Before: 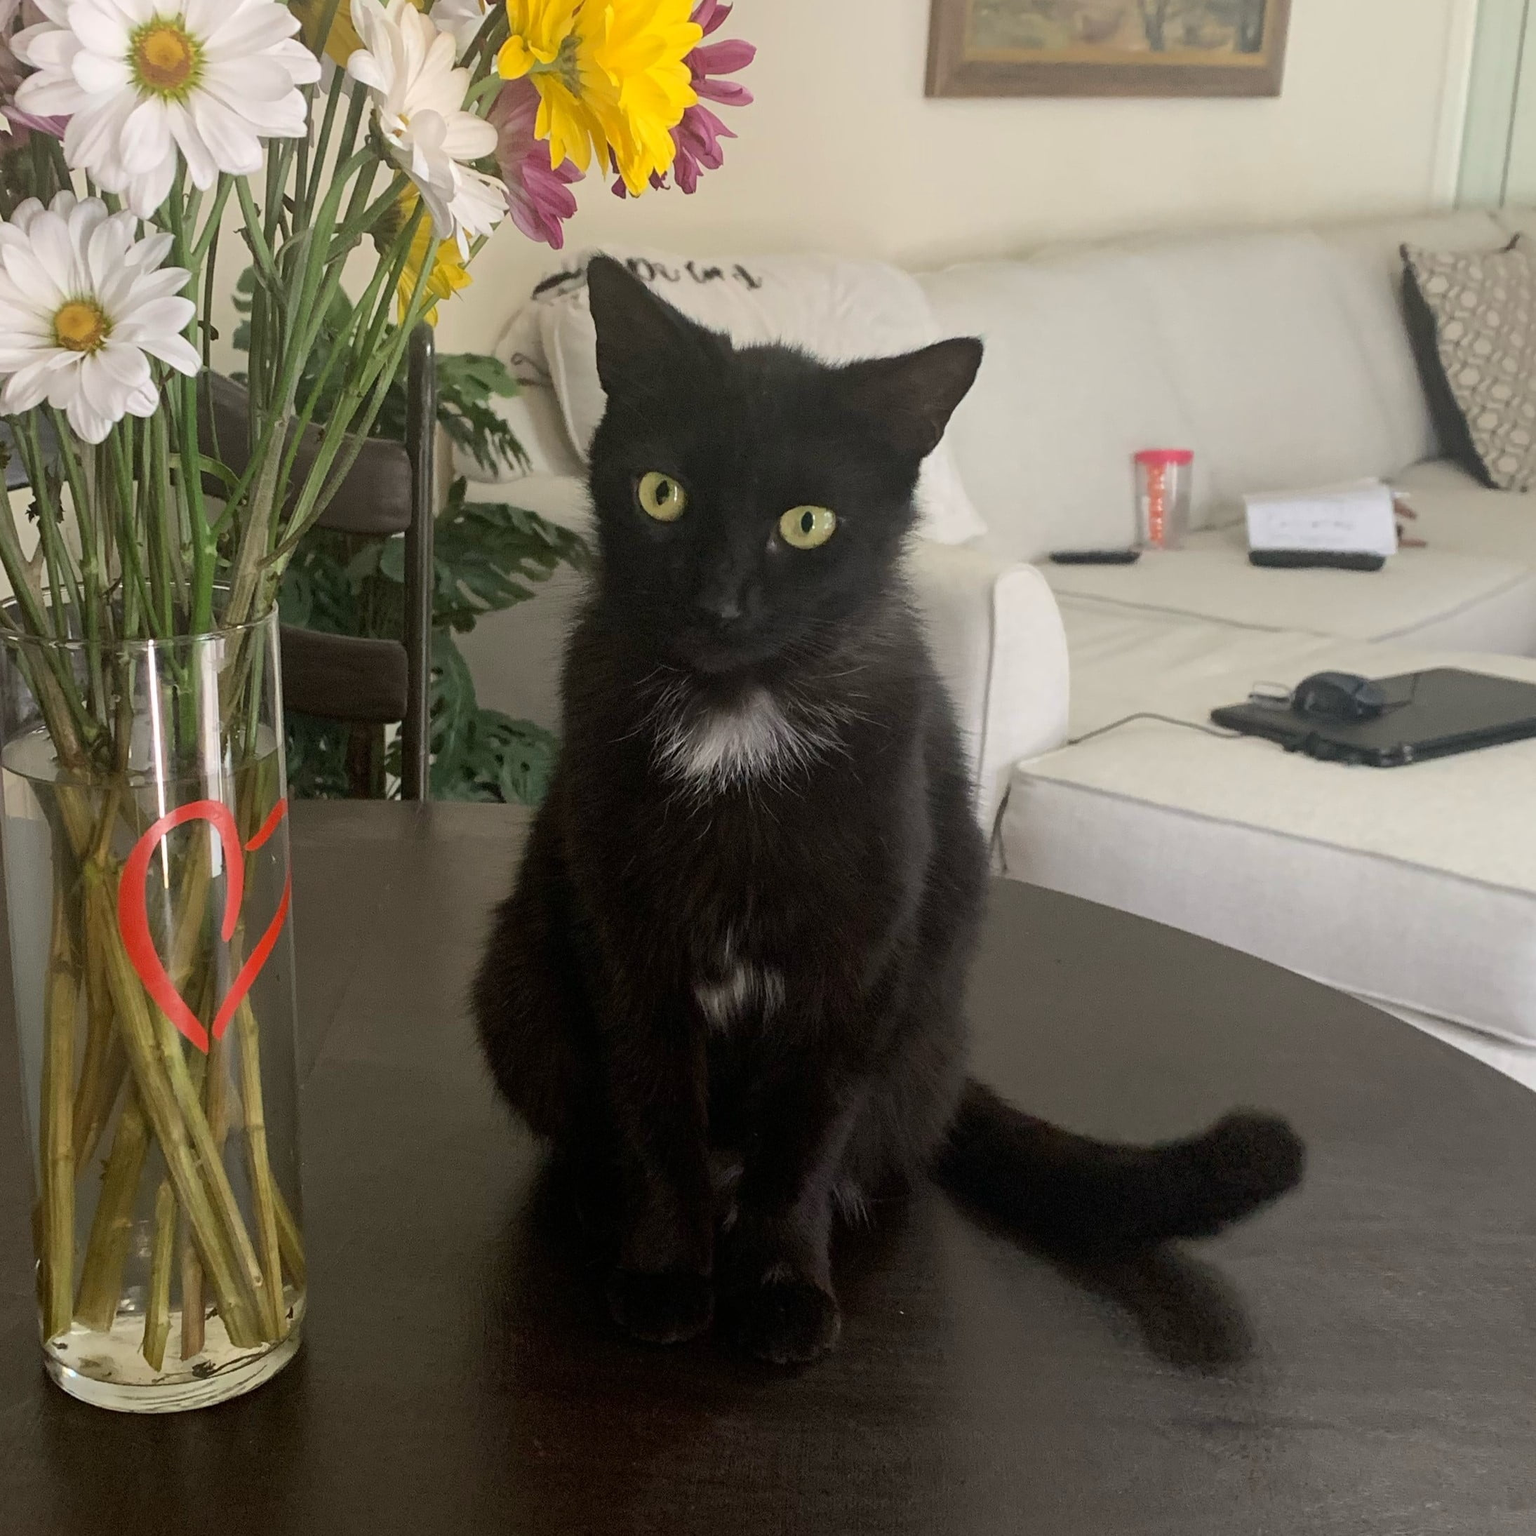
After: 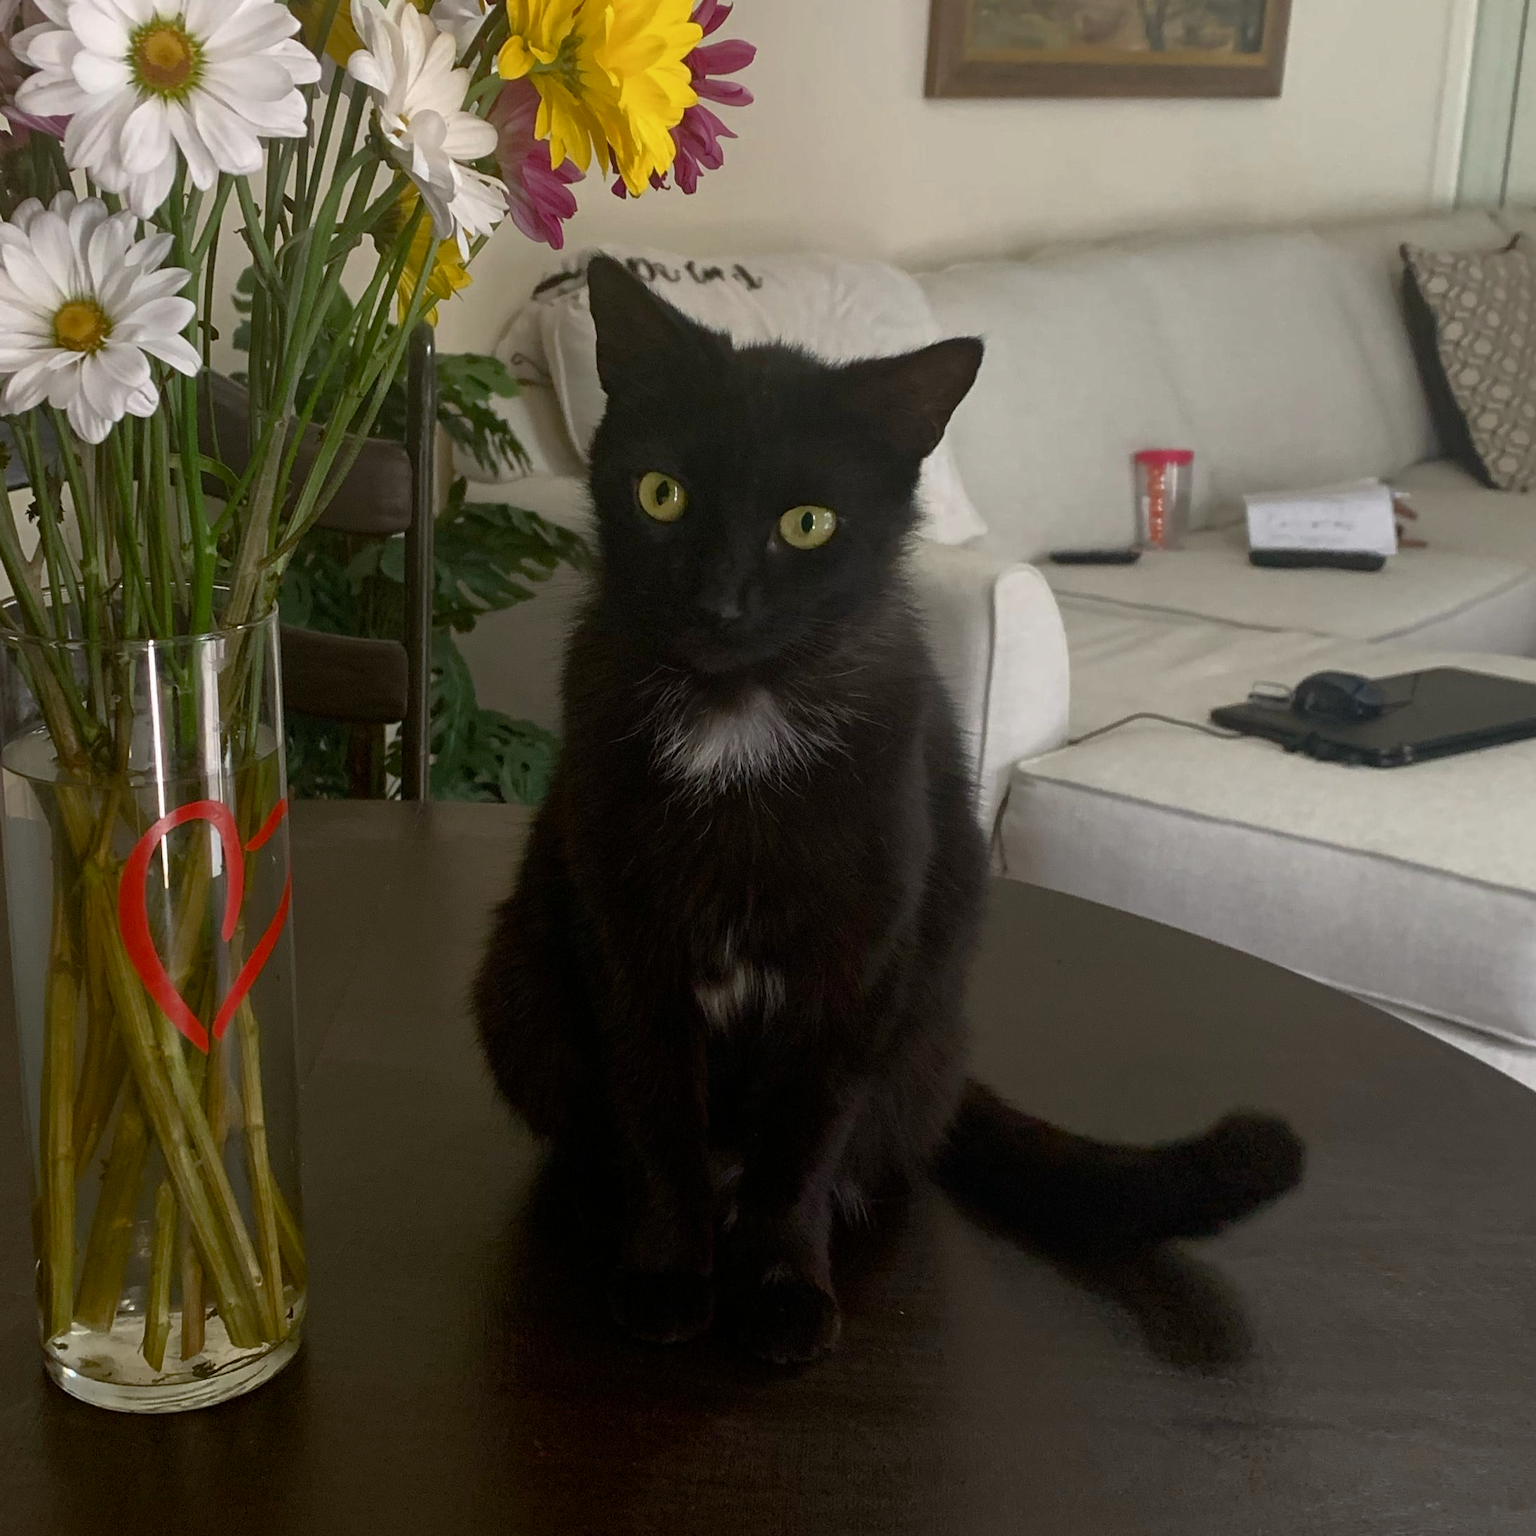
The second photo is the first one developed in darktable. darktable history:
rgb curve: curves: ch0 [(0, 0) (0.415, 0.237) (1, 1)]
color balance rgb: perceptual saturation grading › global saturation 20%, perceptual saturation grading › highlights -25%, perceptual saturation grading › shadows 50%
